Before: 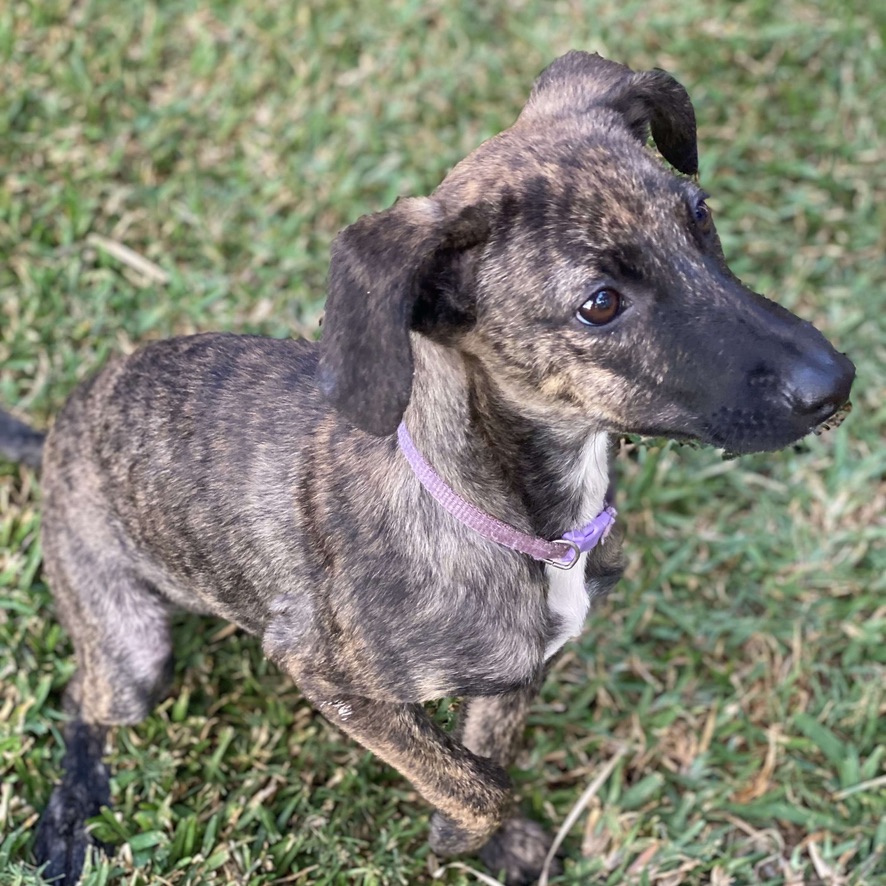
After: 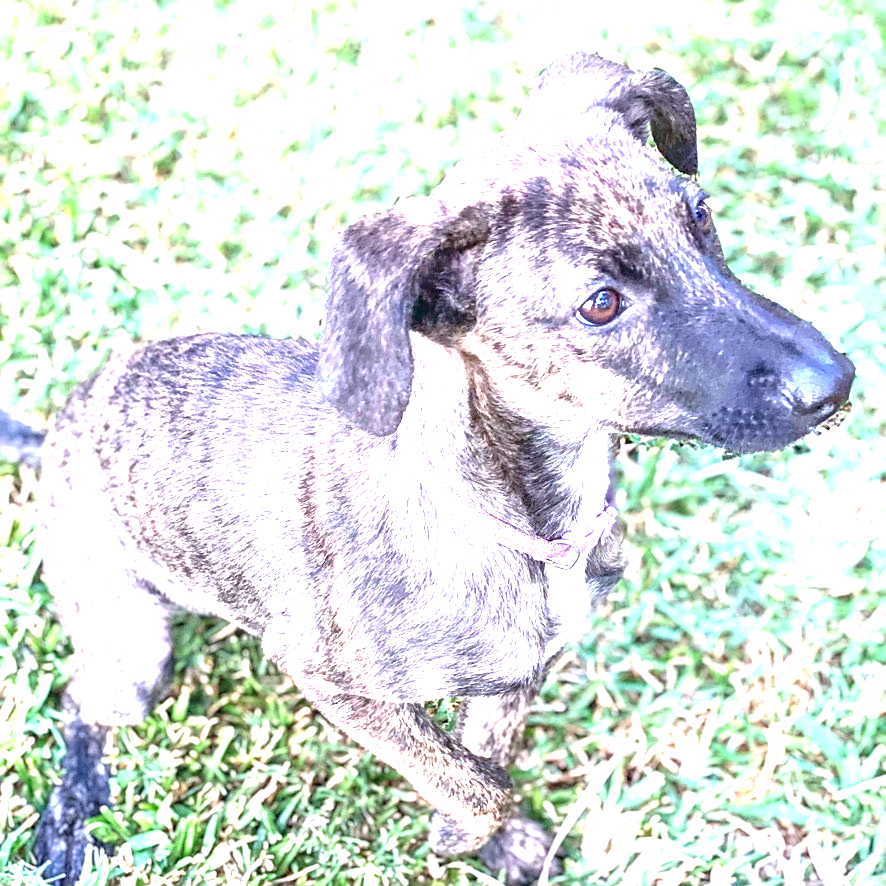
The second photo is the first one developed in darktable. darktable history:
exposure: exposure 2.263 EV, compensate highlight preservation false
color calibration: illuminant as shot in camera, x 0.37, y 0.382, temperature 4319.88 K
local contrast: on, module defaults
sharpen: on, module defaults
